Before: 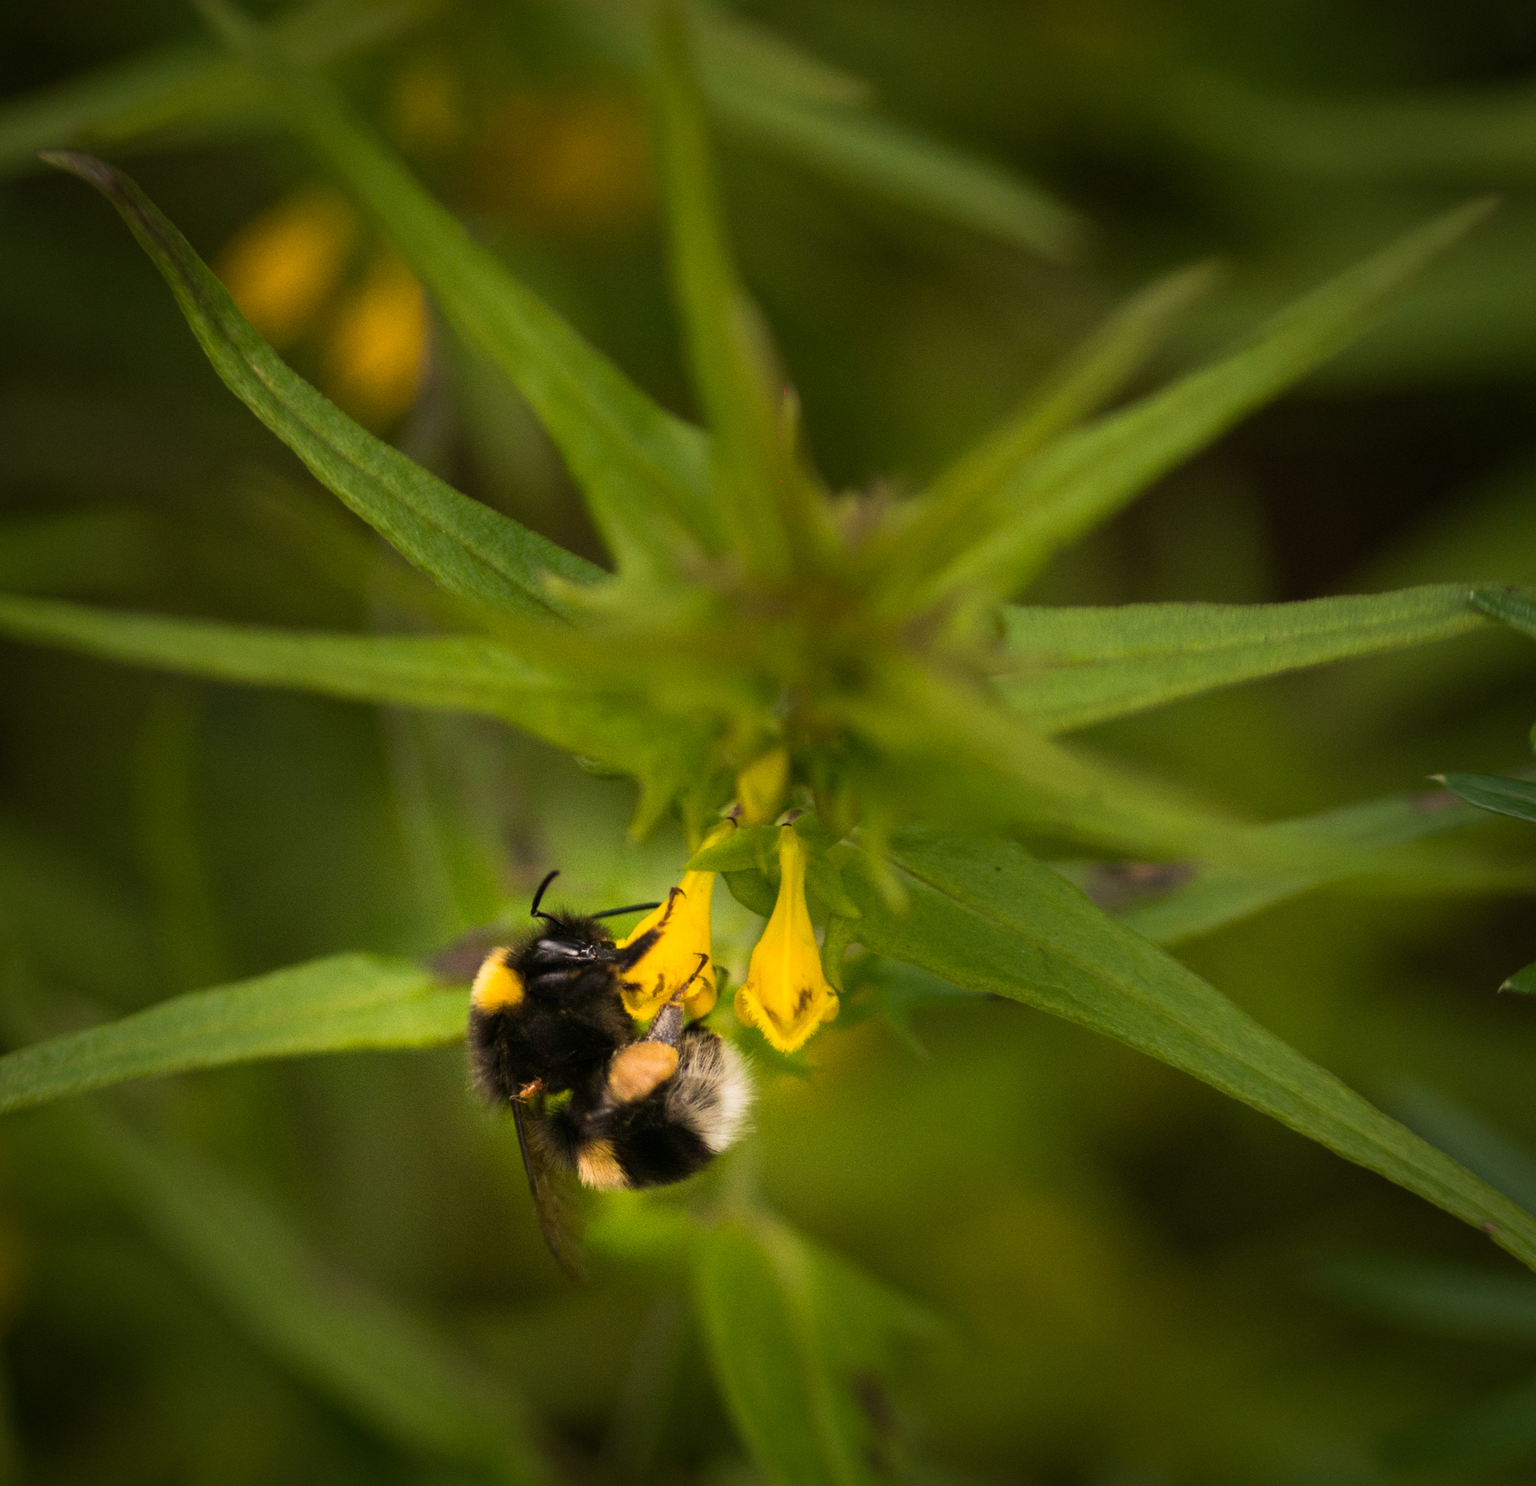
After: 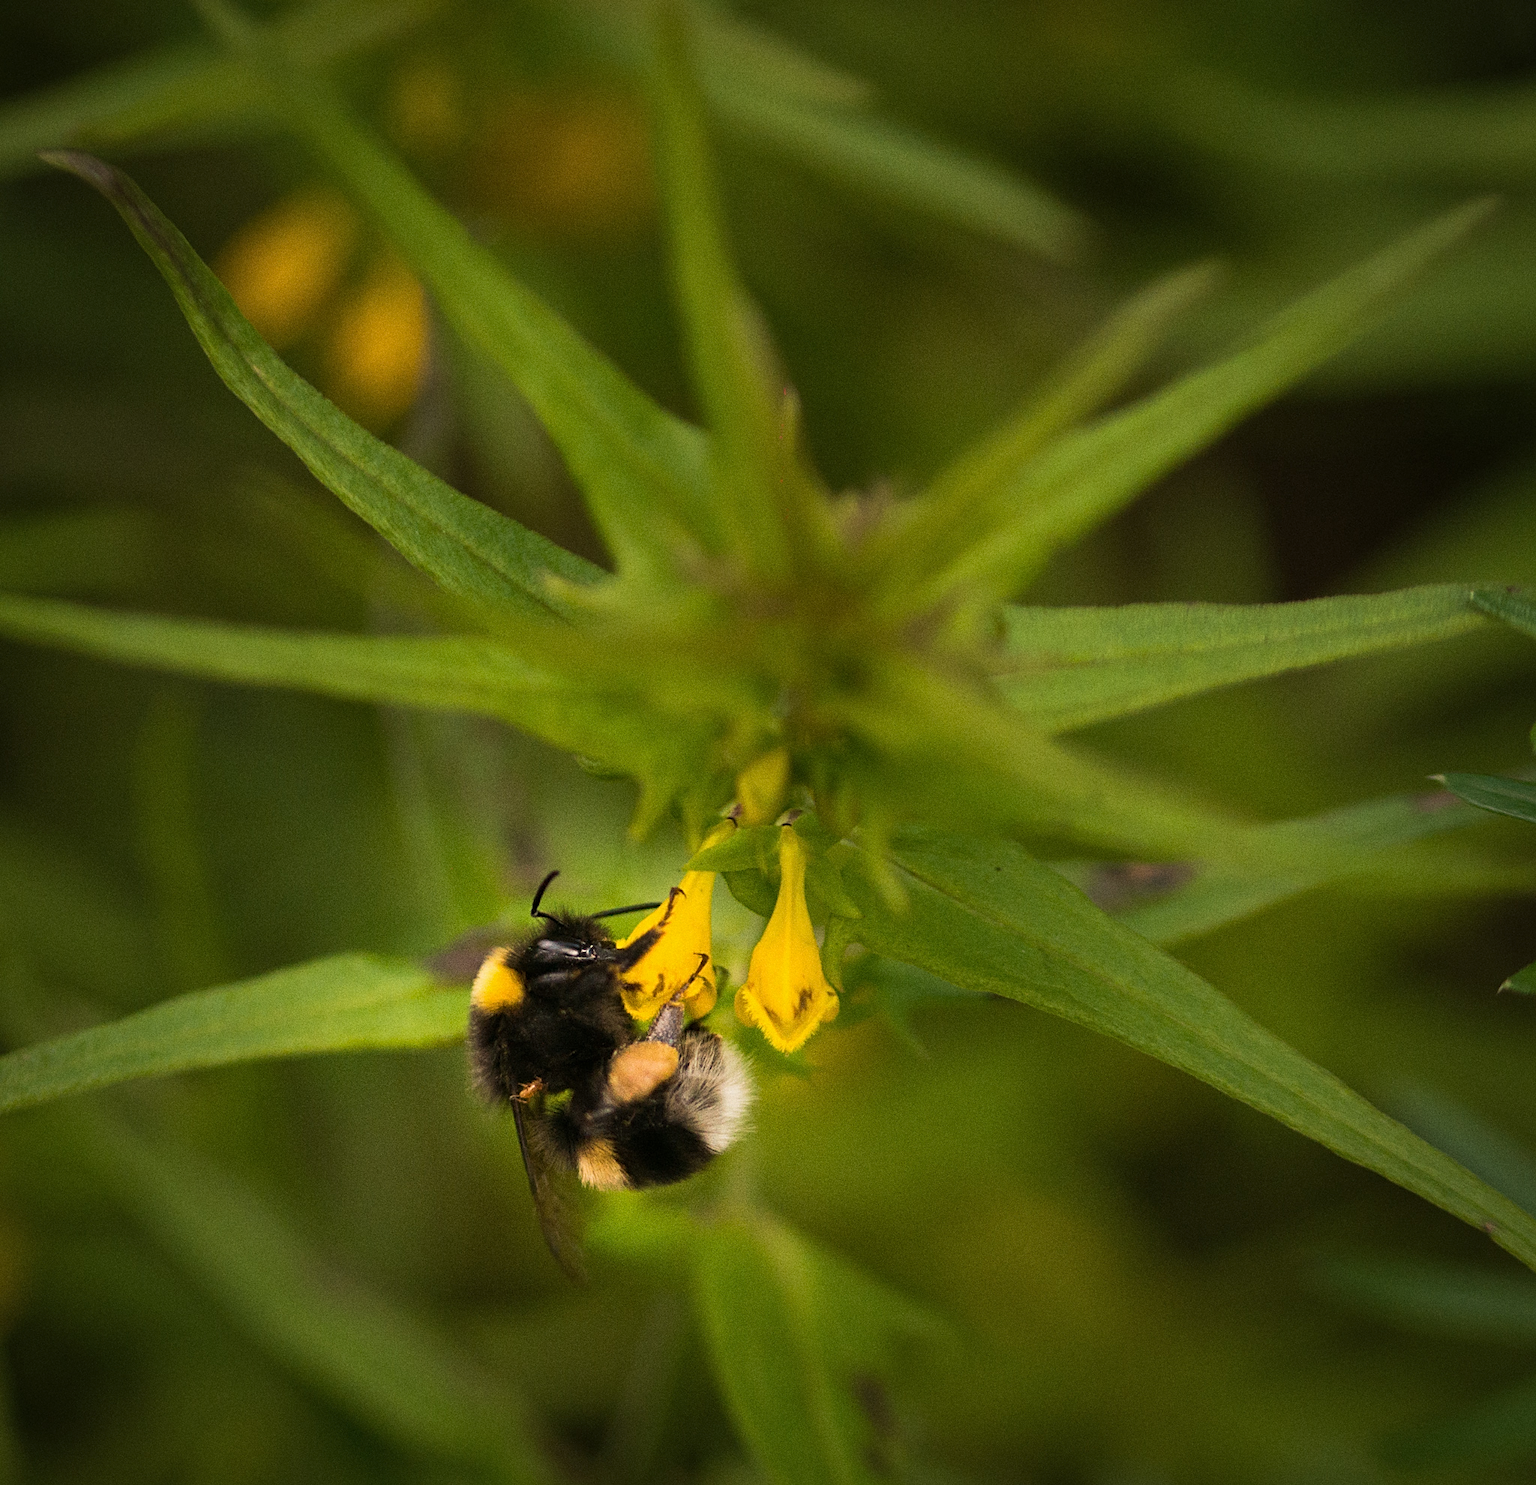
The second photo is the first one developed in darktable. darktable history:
sharpen: on, module defaults
shadows and highlights: shadows 25, highlights -25
grain: coarseness 0.09 ISO
